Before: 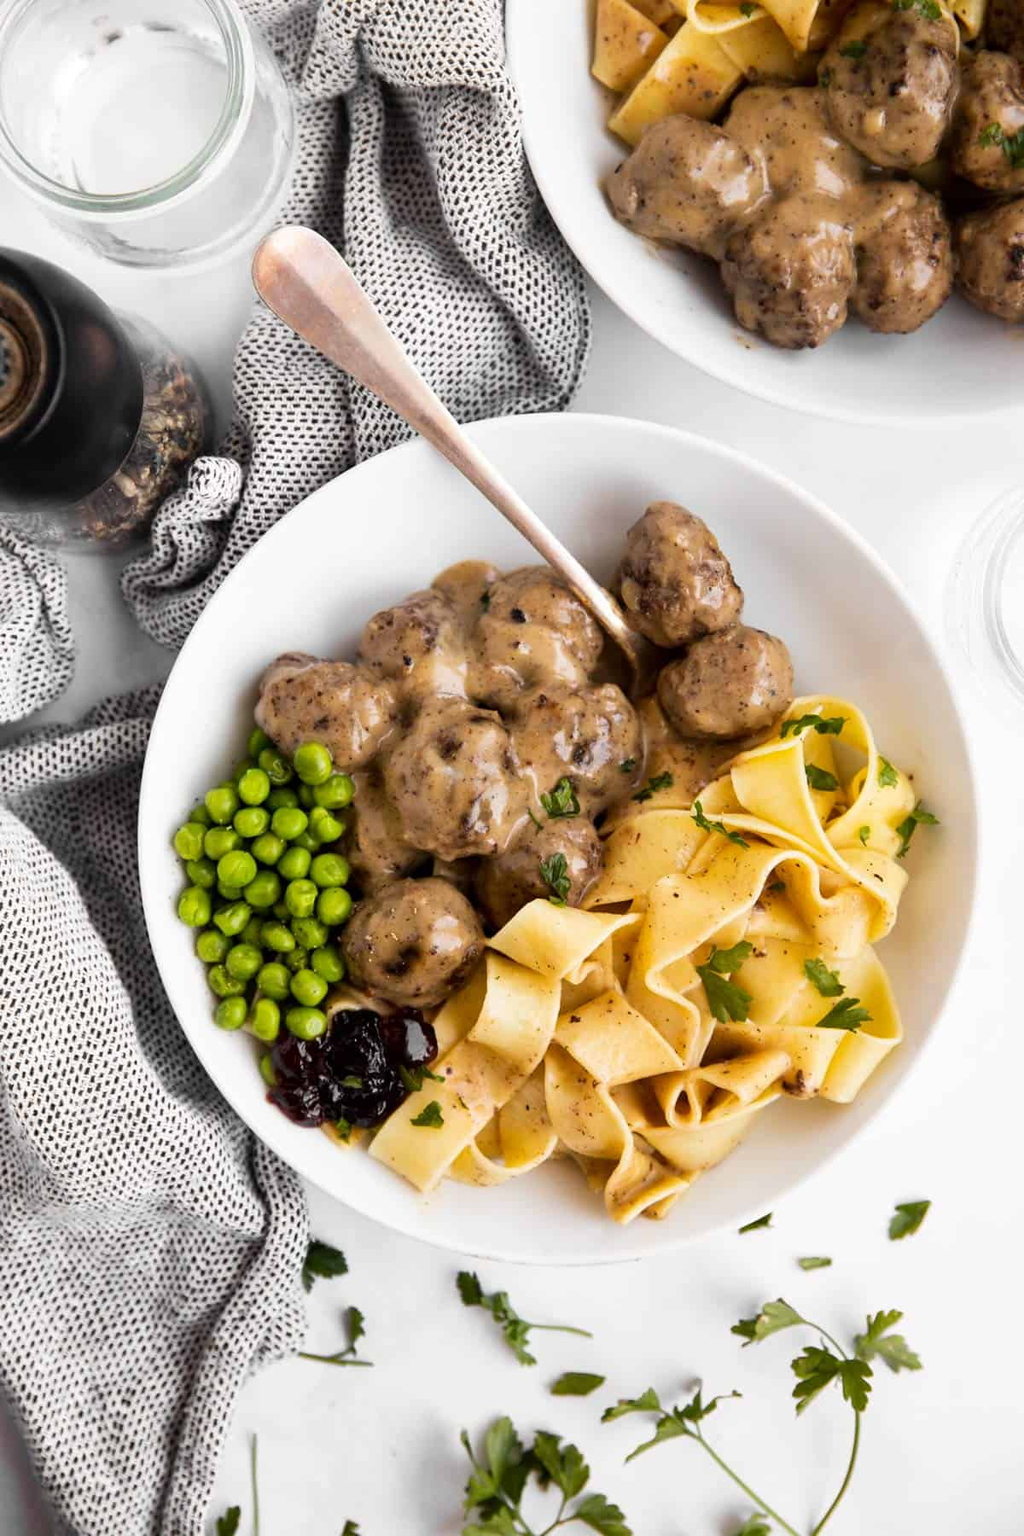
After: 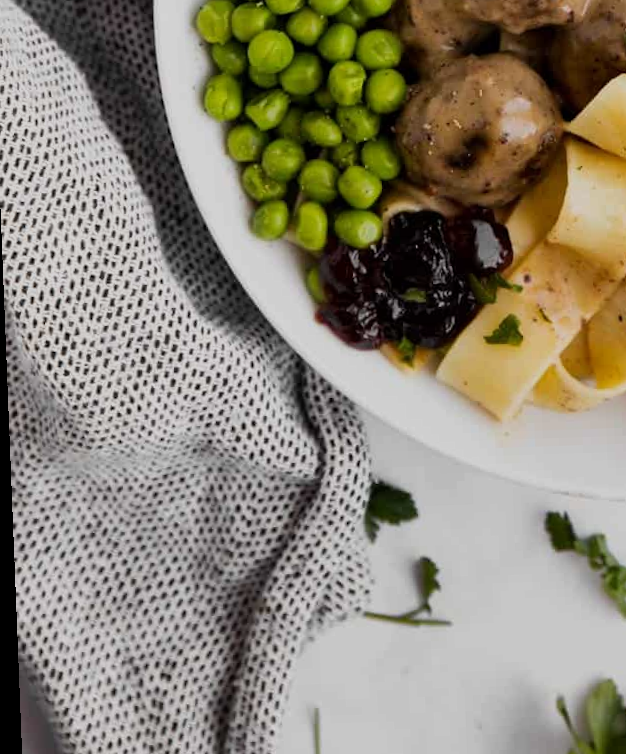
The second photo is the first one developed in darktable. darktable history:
exposure: exposure -0.582 EV, compensate highlight preservation false
rotate and perspective: rotation -2.12°, lens shift (vertical) 0.009, lens shift (horizontal) -0.008, automatic cropping original format, crop left 0.036, crop right 0.964, crop top 0.05, crop bottom 0.959
crop and rotate: top 54.778%, right 46.61%, bottom 0.159%
